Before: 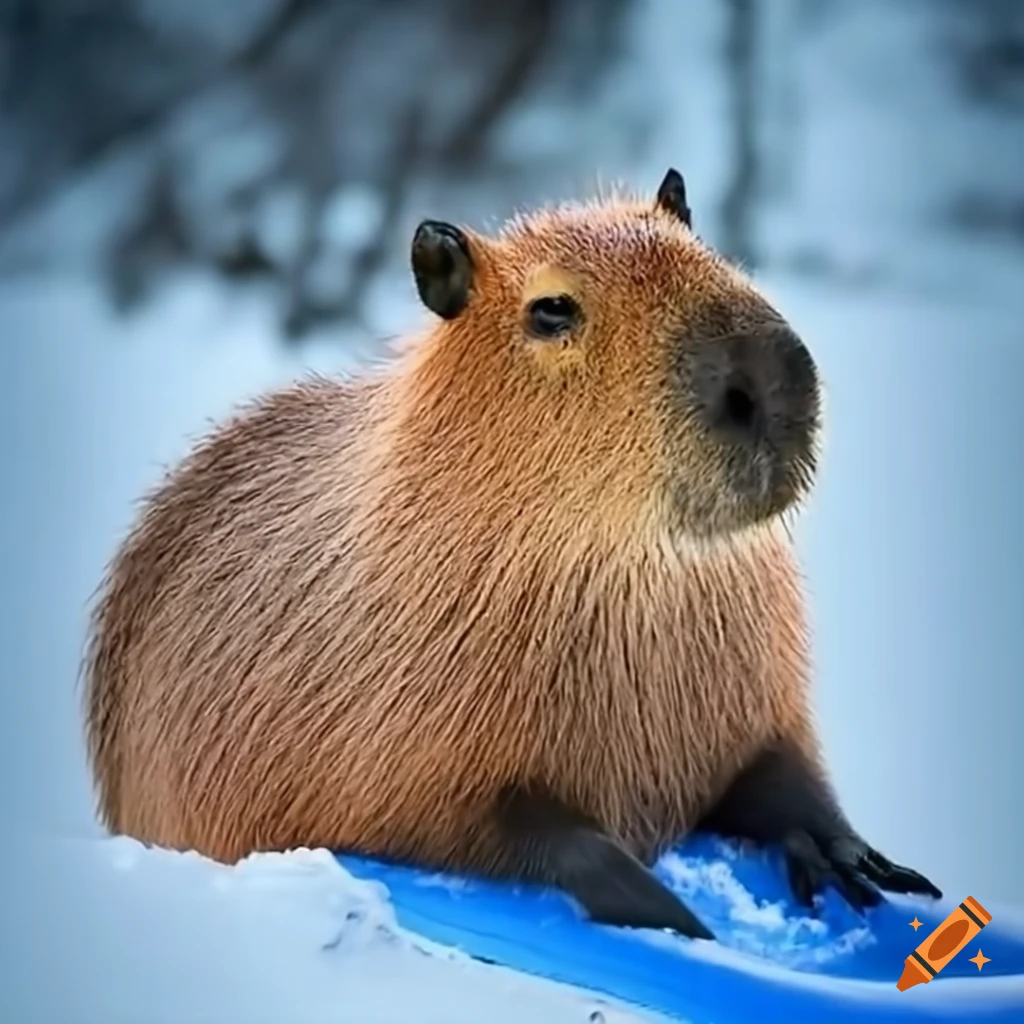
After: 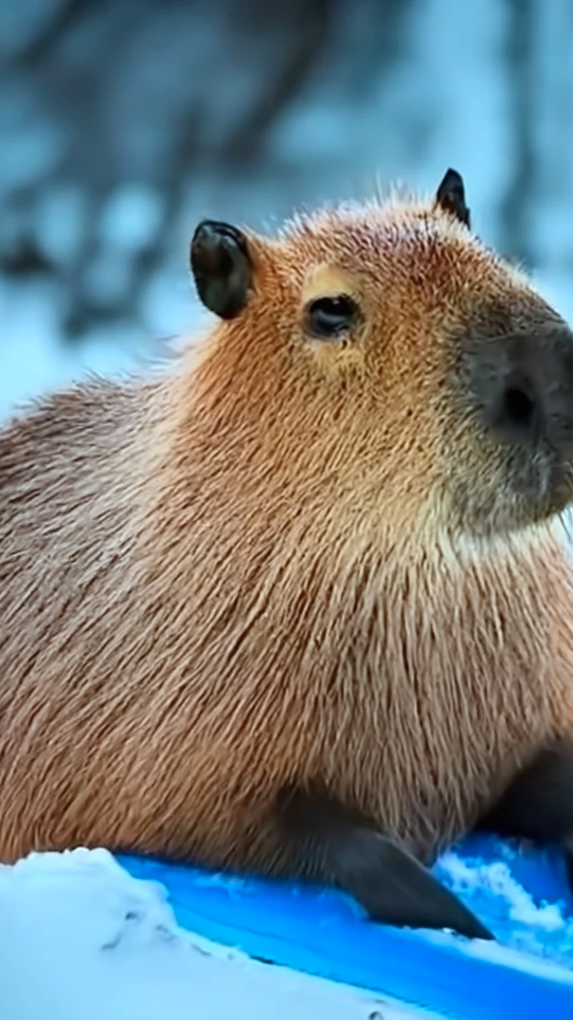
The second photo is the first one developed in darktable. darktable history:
crop: left 21.674%, right 22.086%
color correction: highlights a* -10.04, highlights b* -10.37
